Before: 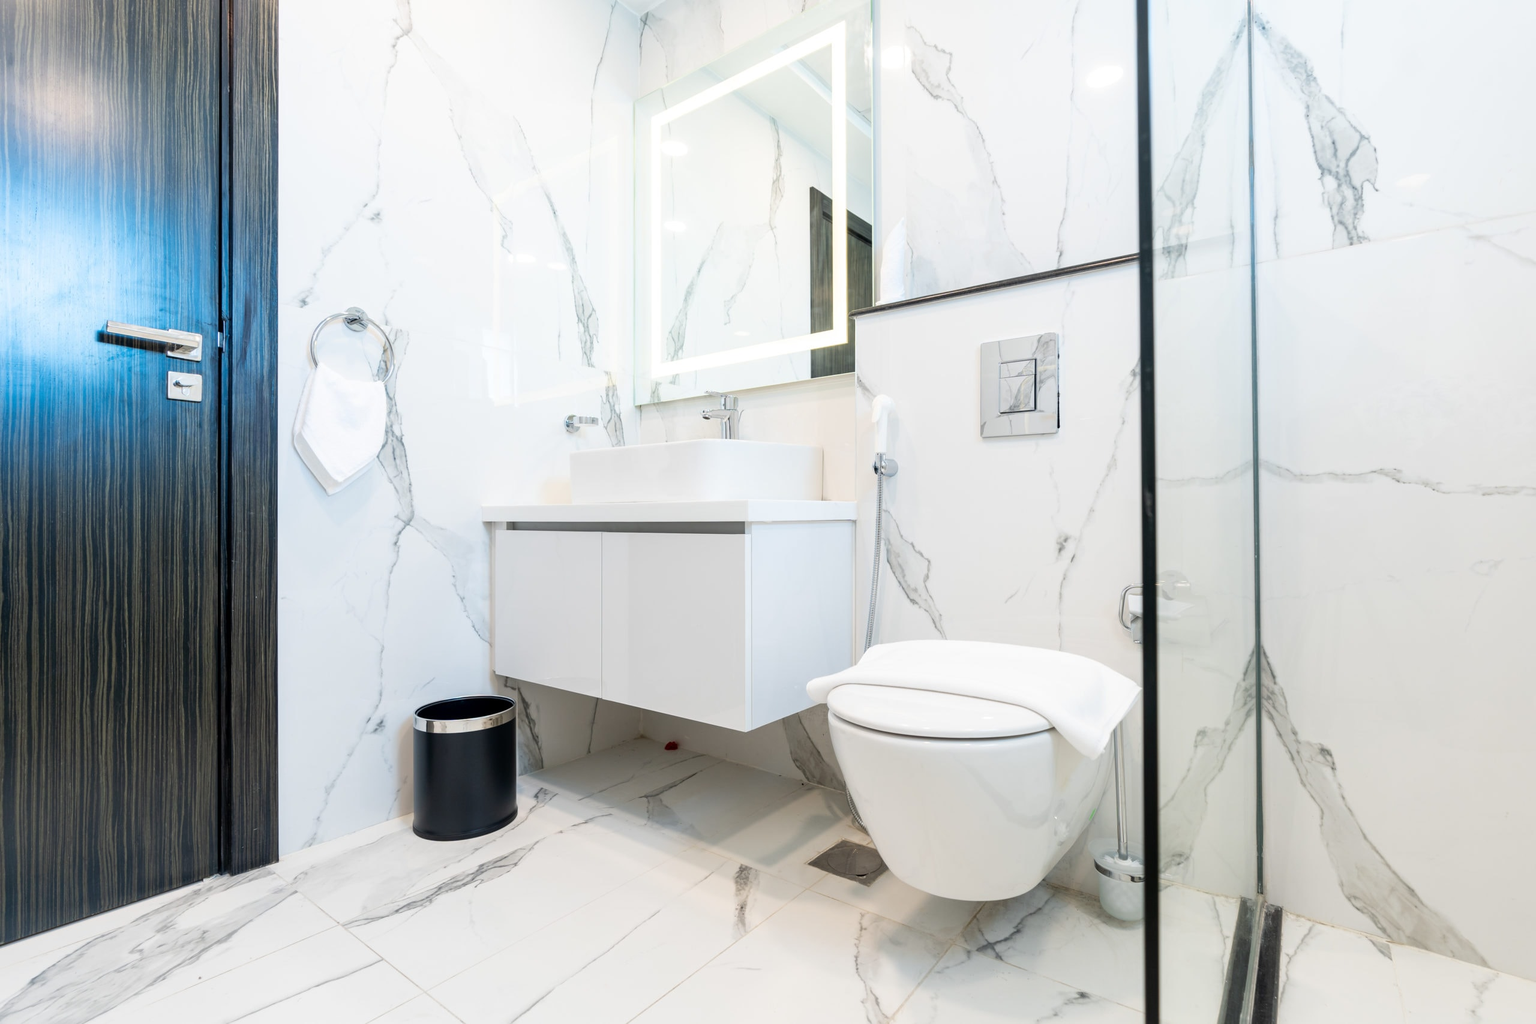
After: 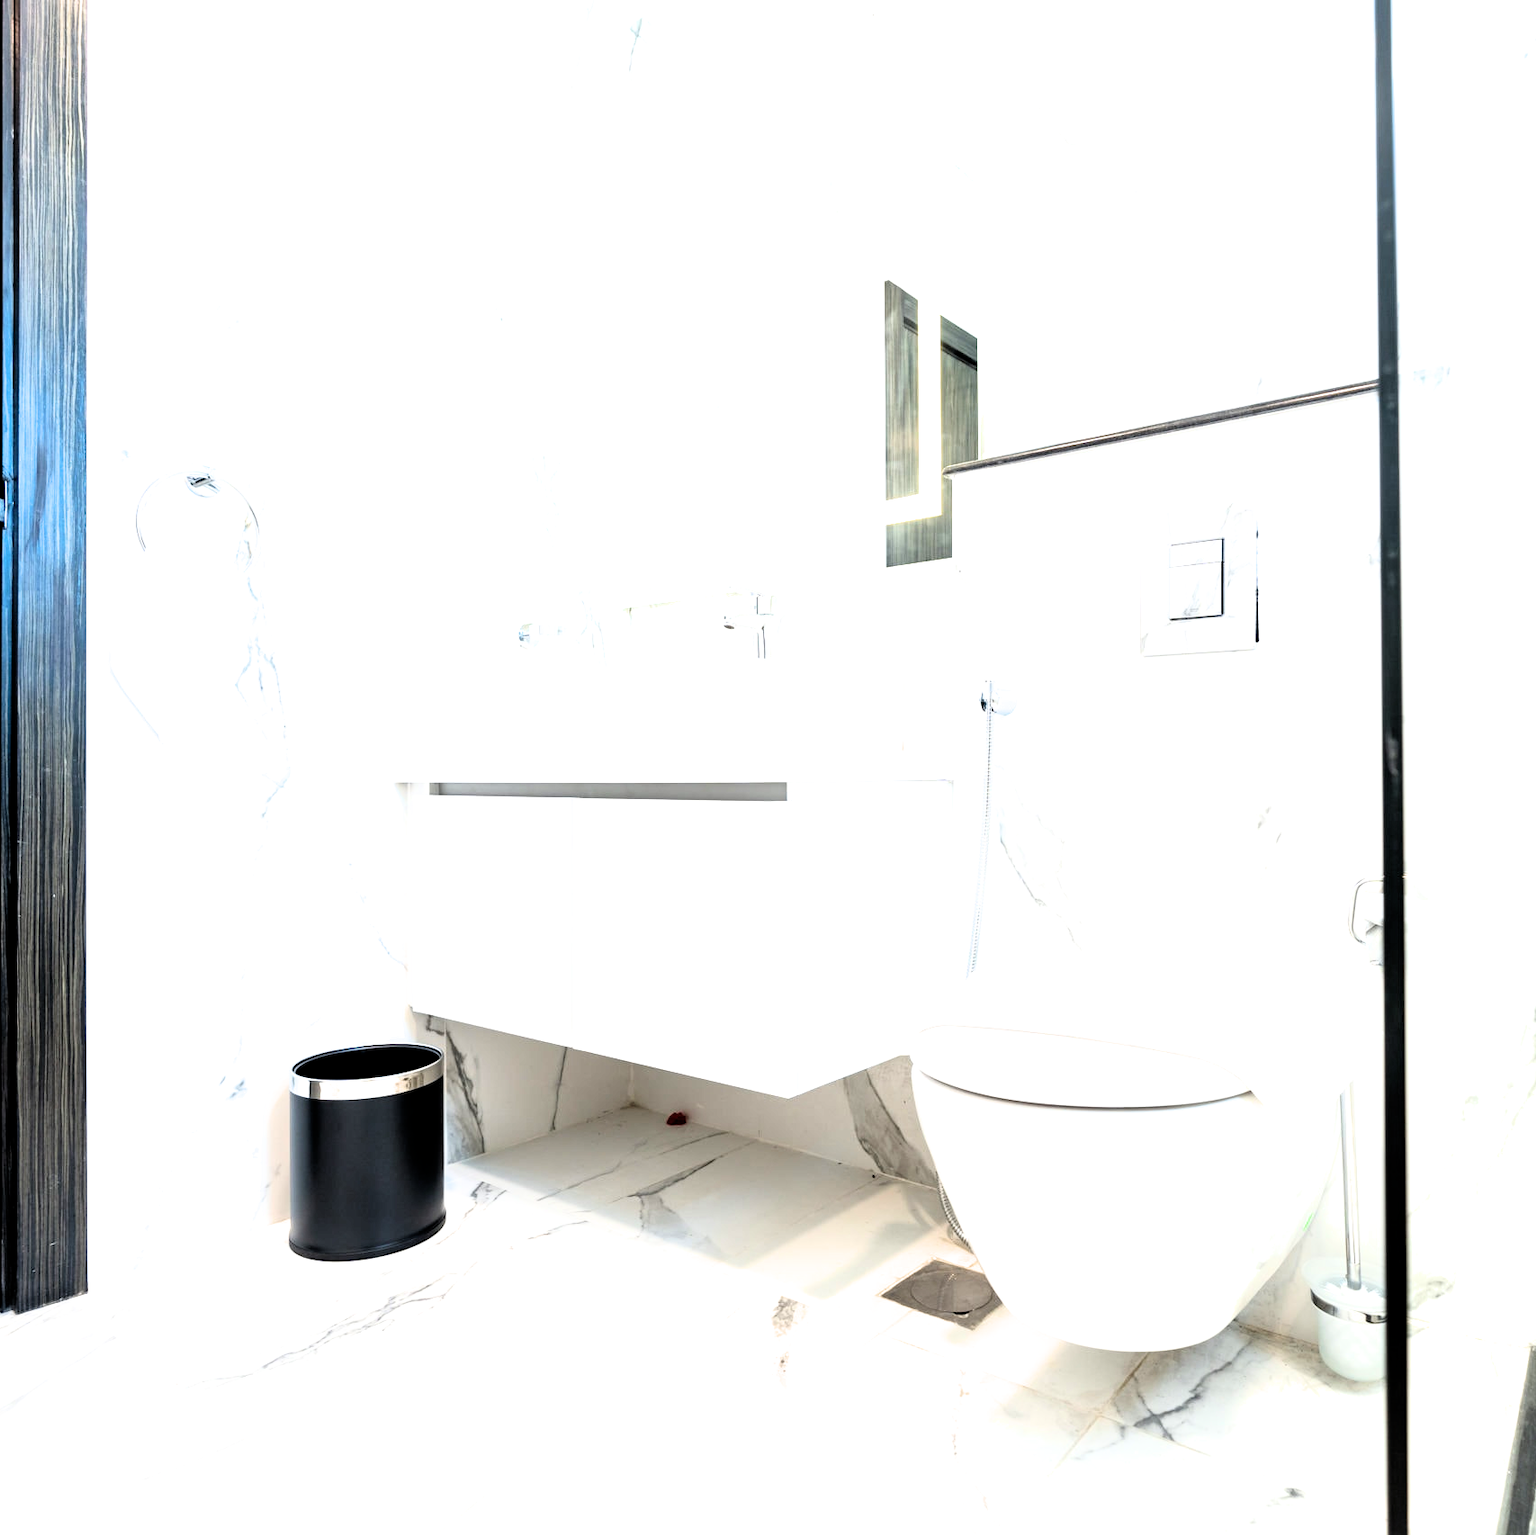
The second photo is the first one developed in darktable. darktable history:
exposure: black level correction 0, exposure 1.2 EV, compensate highlight preservation false
filmic rgb: middle gray luminance 8.63%, black relative exposure -6.36 EV, white relative exposure 2.73 EV, threshold 3 EV, target black luminance 0%, hardness 4.79, latitude 73.32%, contrast 1.34, shadows ↔ highlights balance 9.75%, color science v6 (2022), enable highlight reconstruction true
crop and rotate: left 14.351%, right 18.952%
